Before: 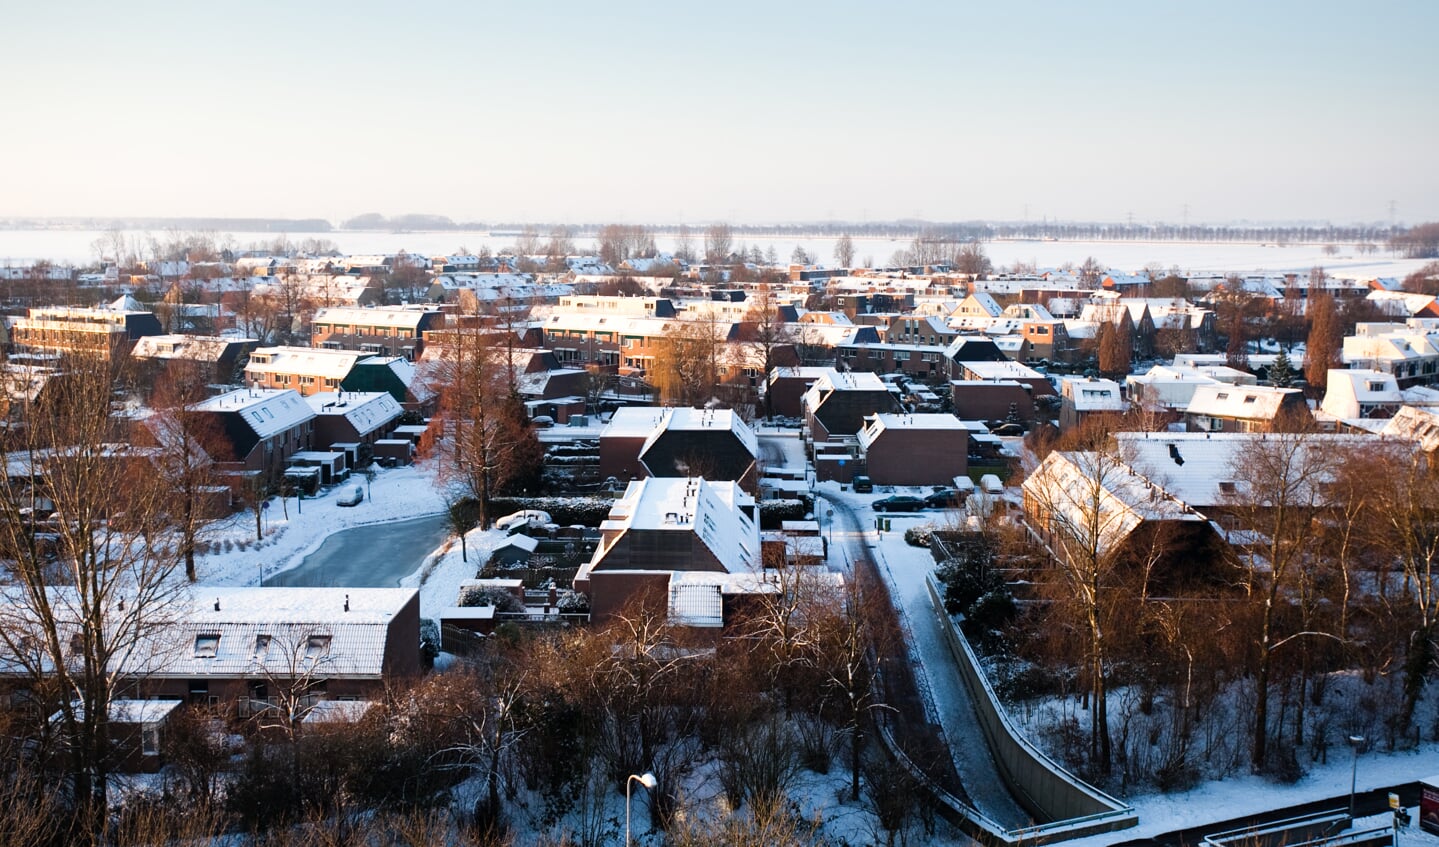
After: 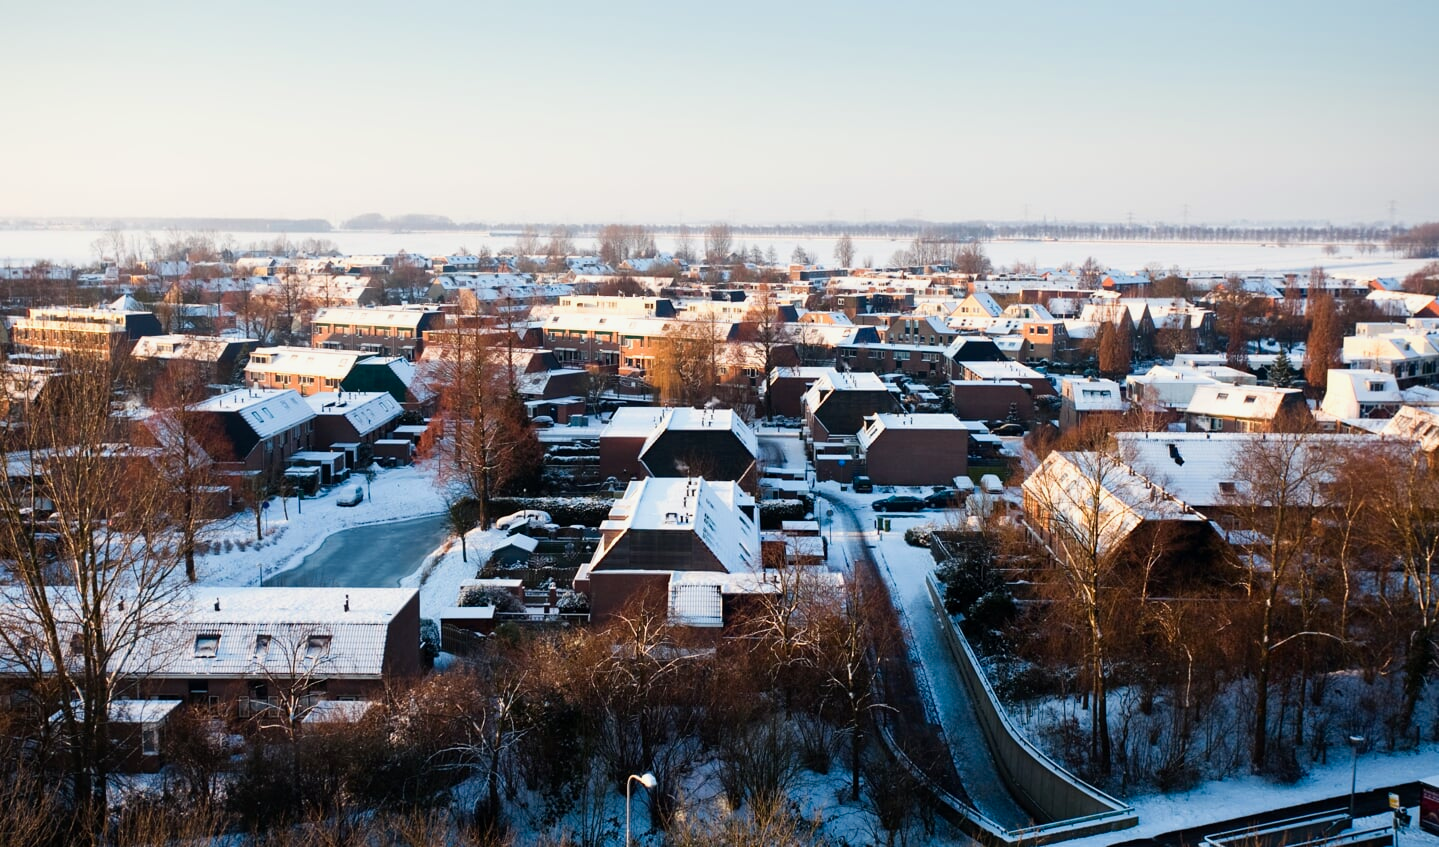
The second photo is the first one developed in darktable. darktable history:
color calibration: output R [0.999, 0.026, -0.11, 0], output G [-0.019, 1.037, -0.099, 0], output B [0.022, -0.023, 0.902, 0], illuminant same as pipeline (D50), adaptation none (bypass), x 0.333, y 0.335, temperature 5019.42 K
contrast brightness saturation: contrast 0.084, saturation 0.023
